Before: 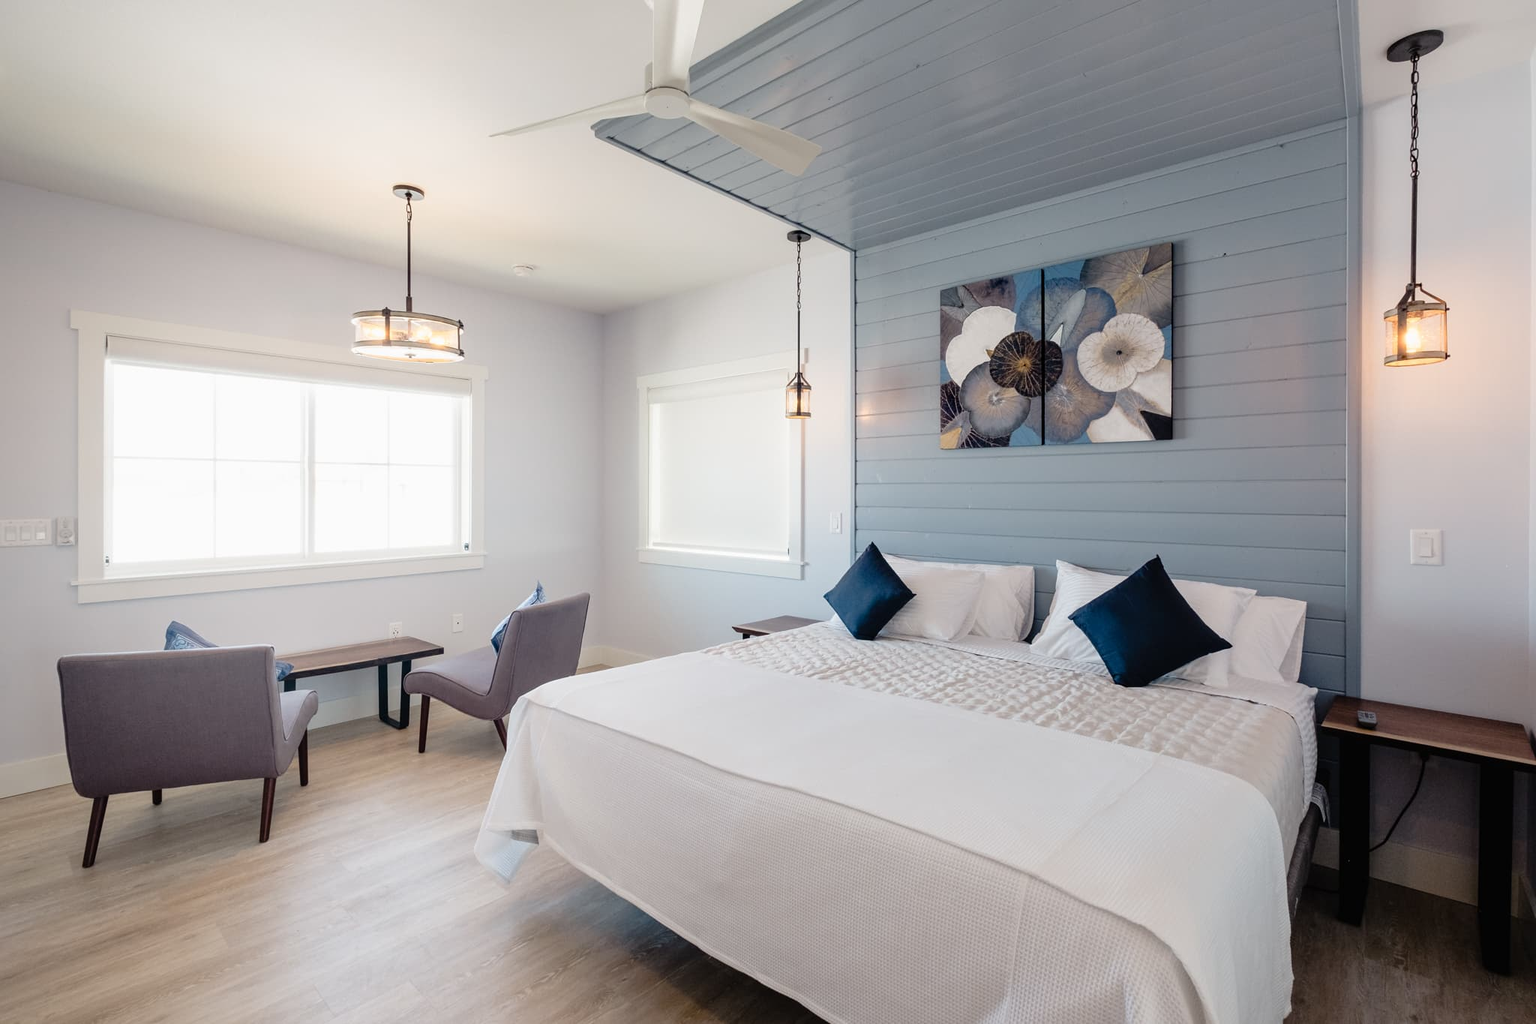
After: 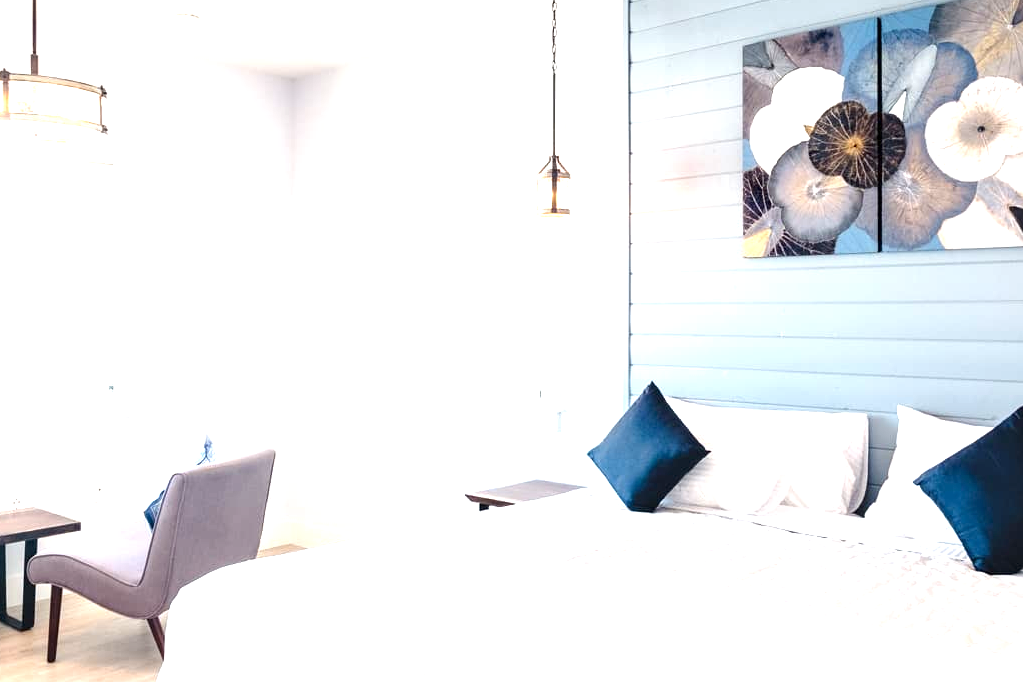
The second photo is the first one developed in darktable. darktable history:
exposure: exposure 1.5 EV, compensate highlight preservation false
crop: left 25%, top 25%, right 25%, bottom 25%
